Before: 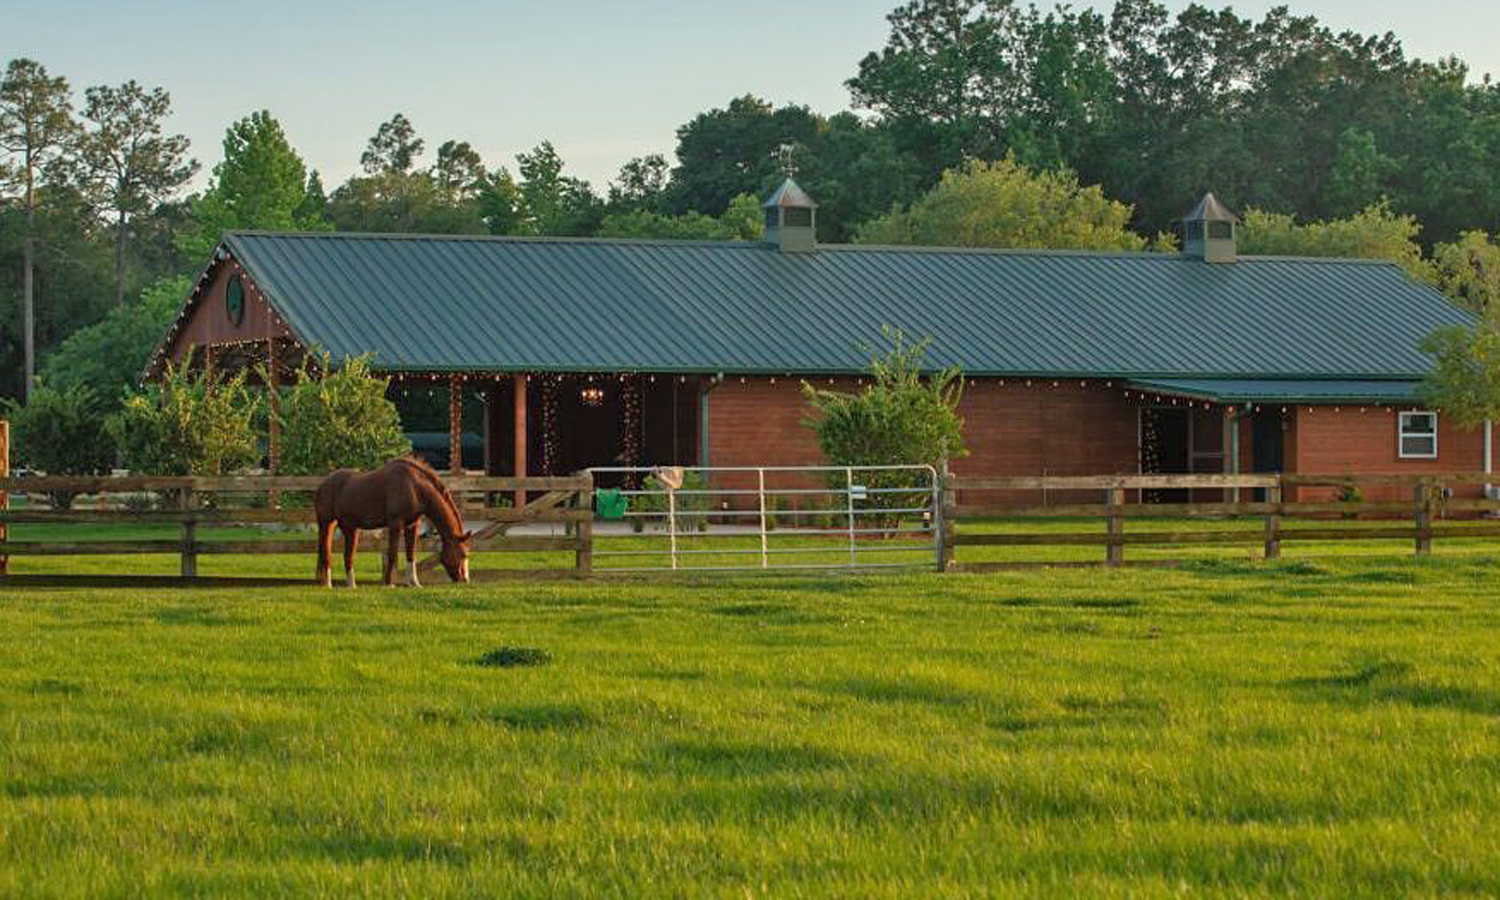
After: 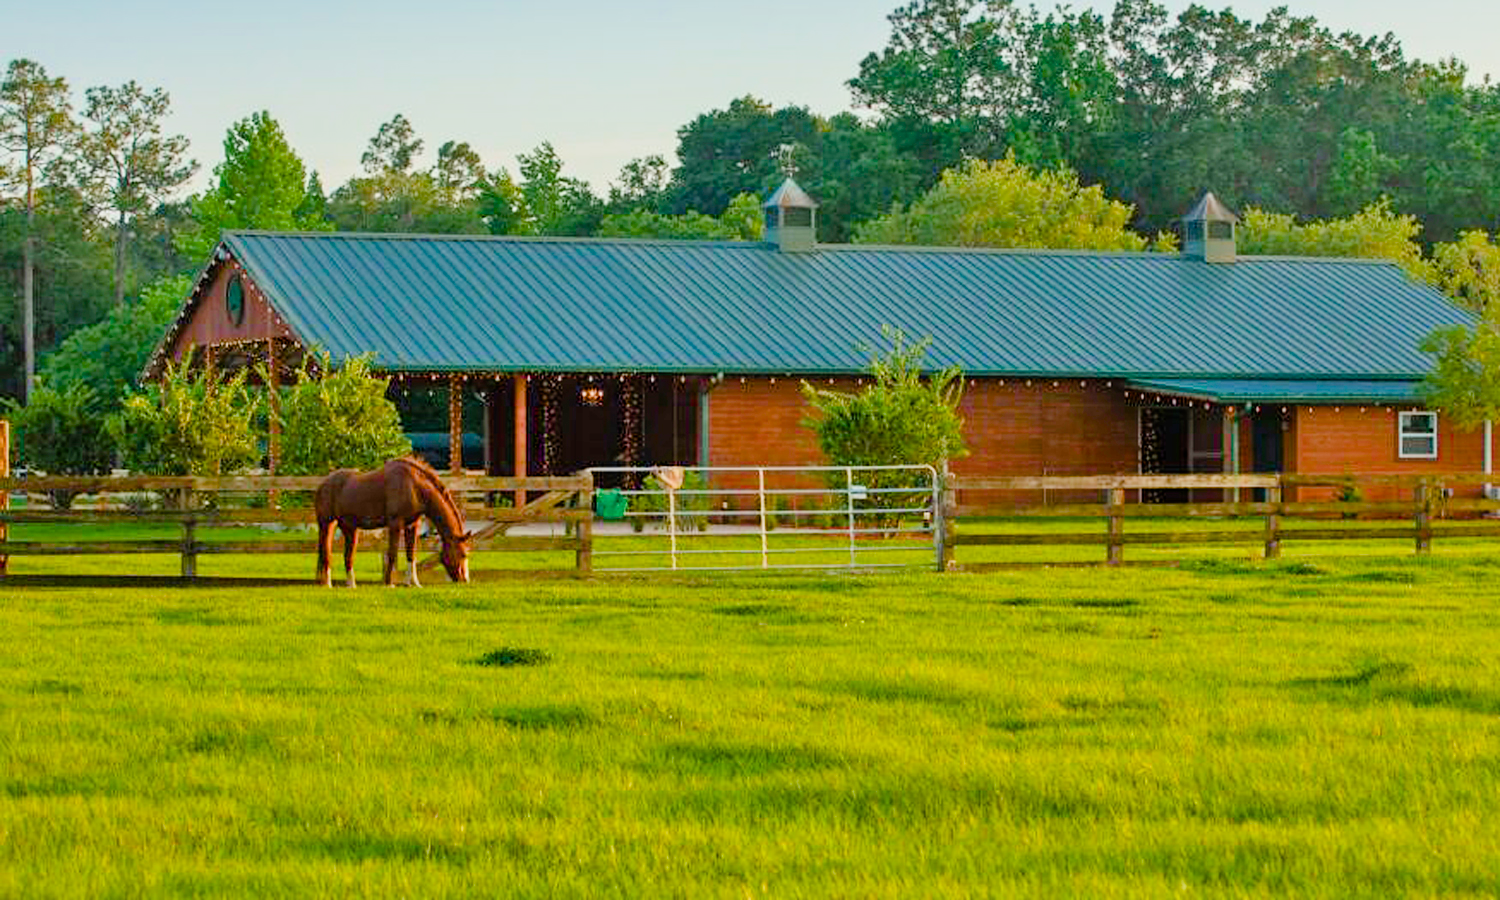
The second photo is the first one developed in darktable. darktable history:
filmic rgb: black relative exposure -7.65 EV, white relative exposure 4.56 EV, hardness 3.61
color balance rgb: linear chroma grading › global chroma 18.9%, perceptual saturation grading › global saturation 20%, perceptual saturation grading › highlights -25%, perceptual saturation grading › shadows 50%, global vibrance 18.93%
exposure: exposure 0.921 EV, compensate highlight preservation false
